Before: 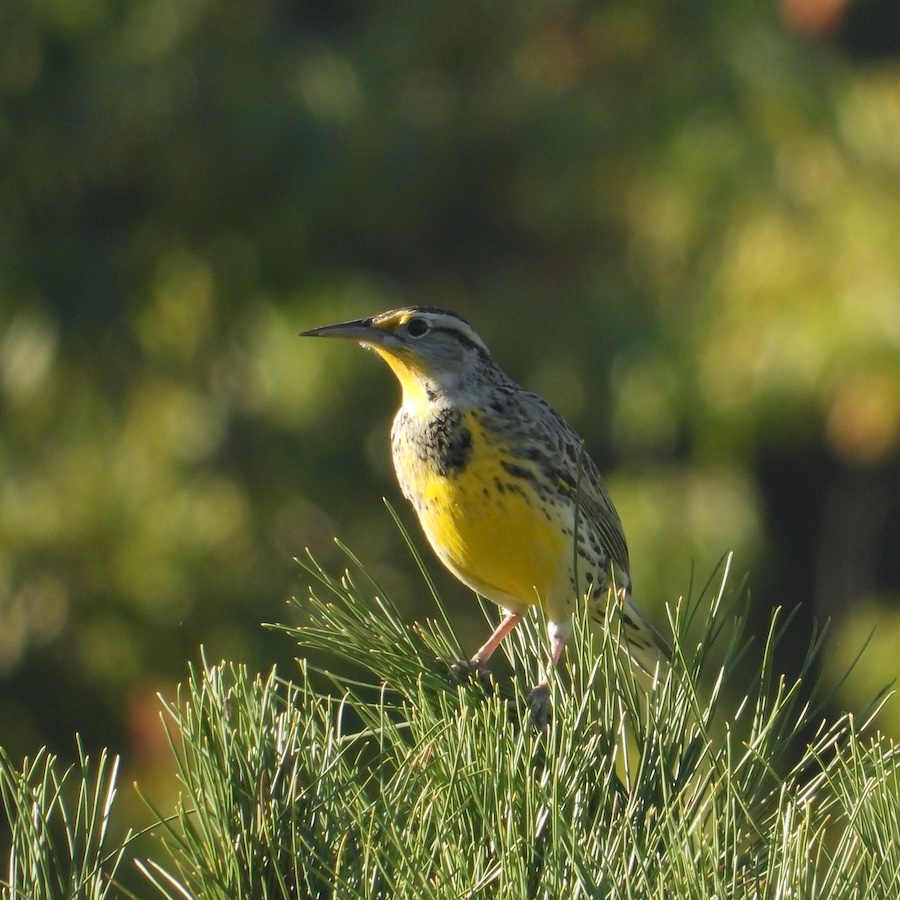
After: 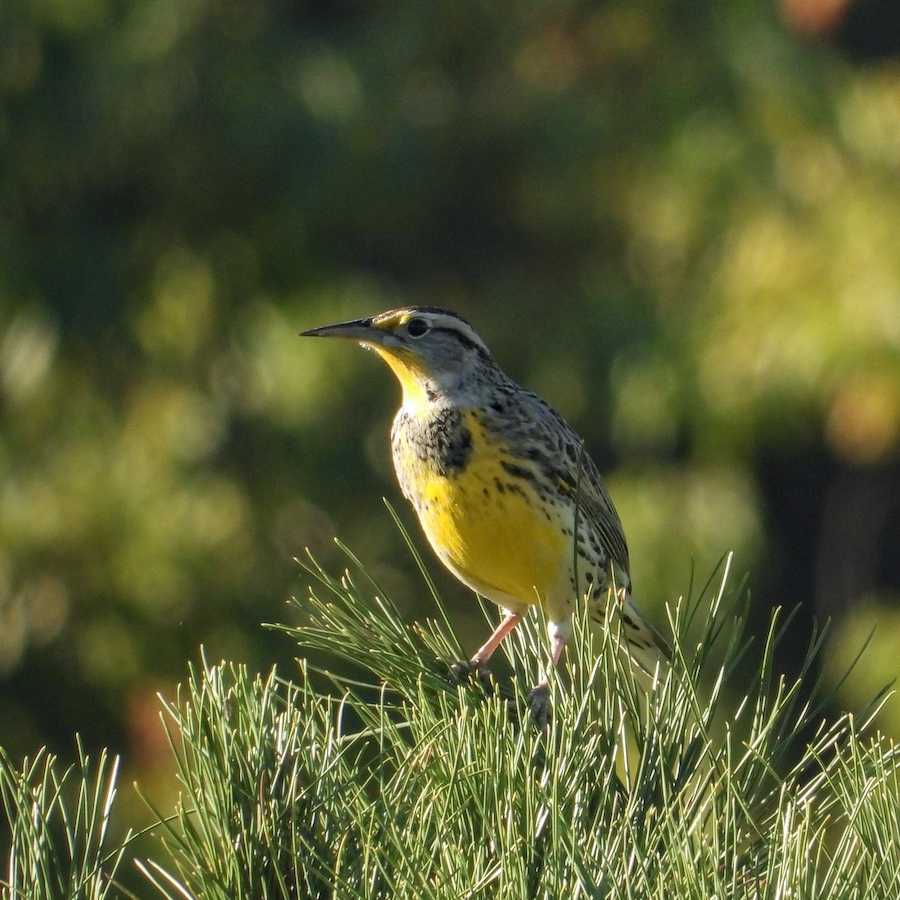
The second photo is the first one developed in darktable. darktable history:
local contrast: on, module defaults
haze removal: on, module defaults
contrast brightness saturation: saturation -0.05
bloom: size 3%, threshold 100%, strength 0%
